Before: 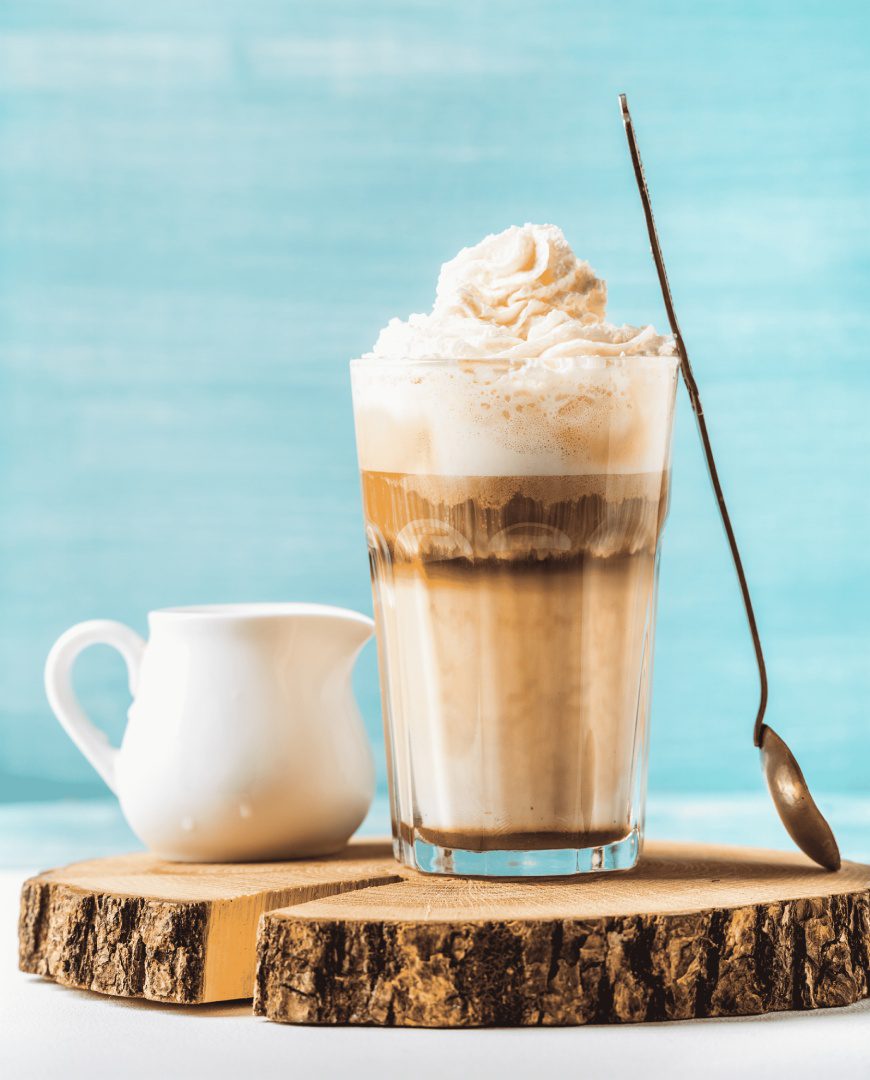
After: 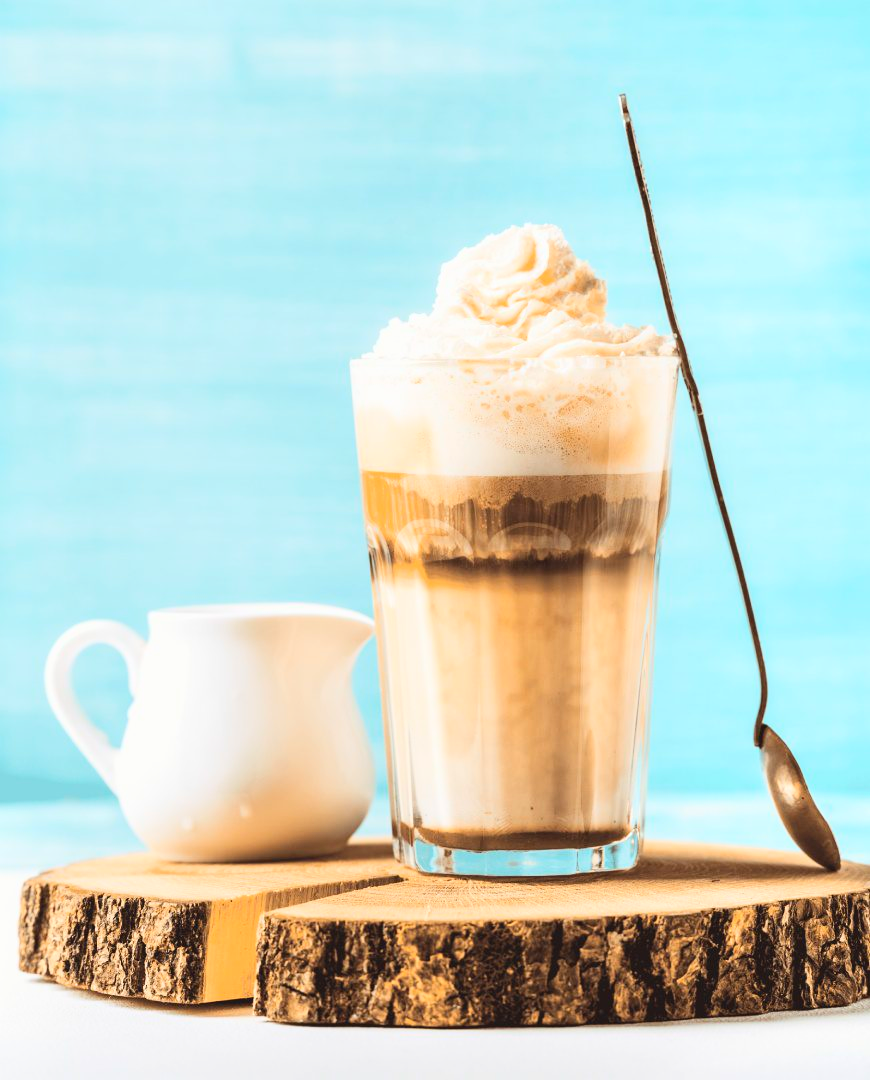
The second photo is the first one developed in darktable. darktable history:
contrast brightness saturation: contrast 0.201, brightness 0.165, saturation 0.228
